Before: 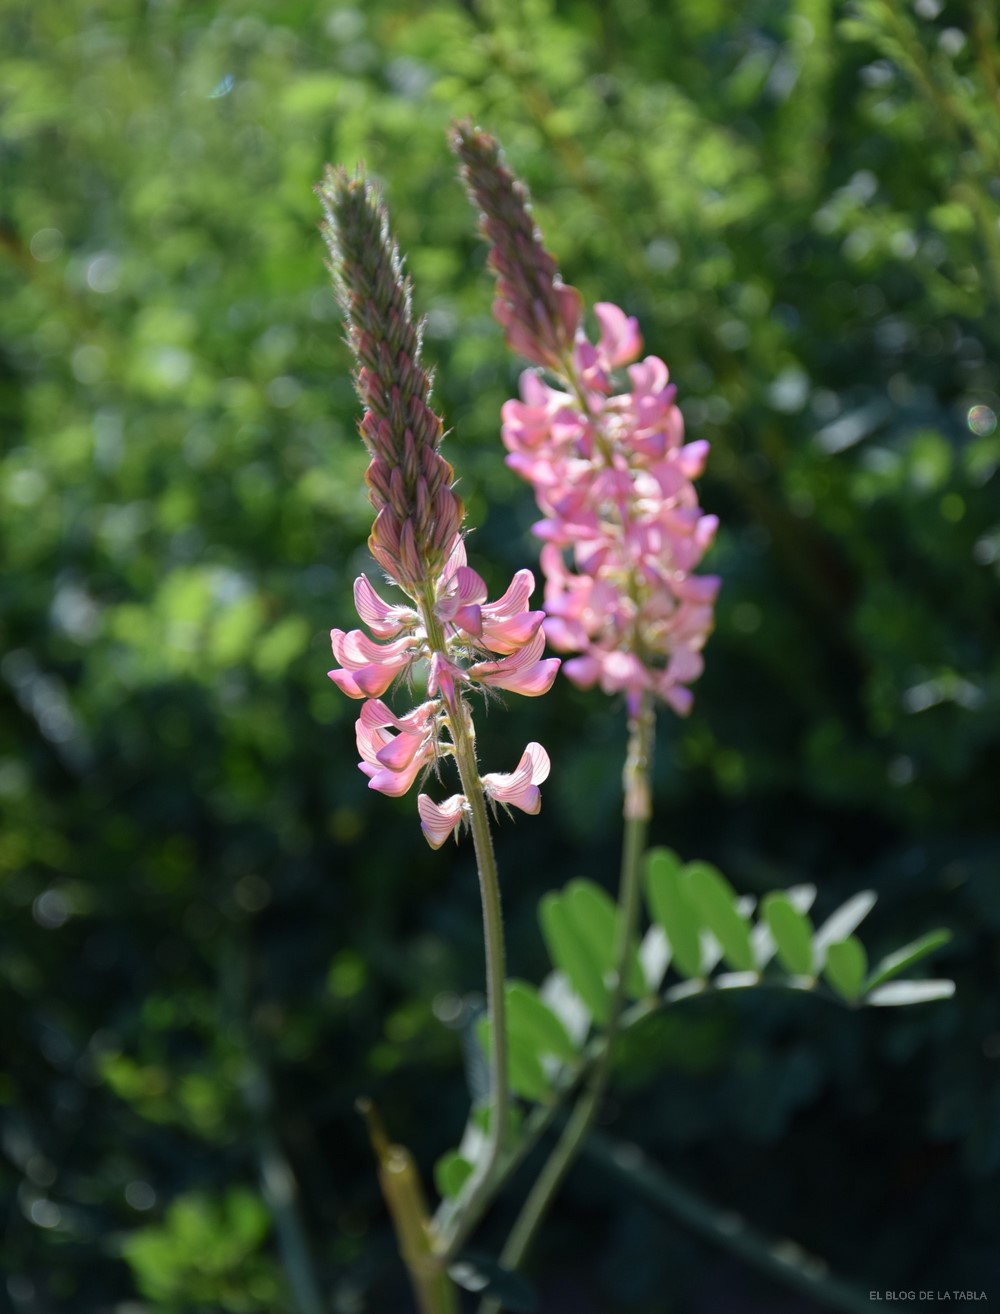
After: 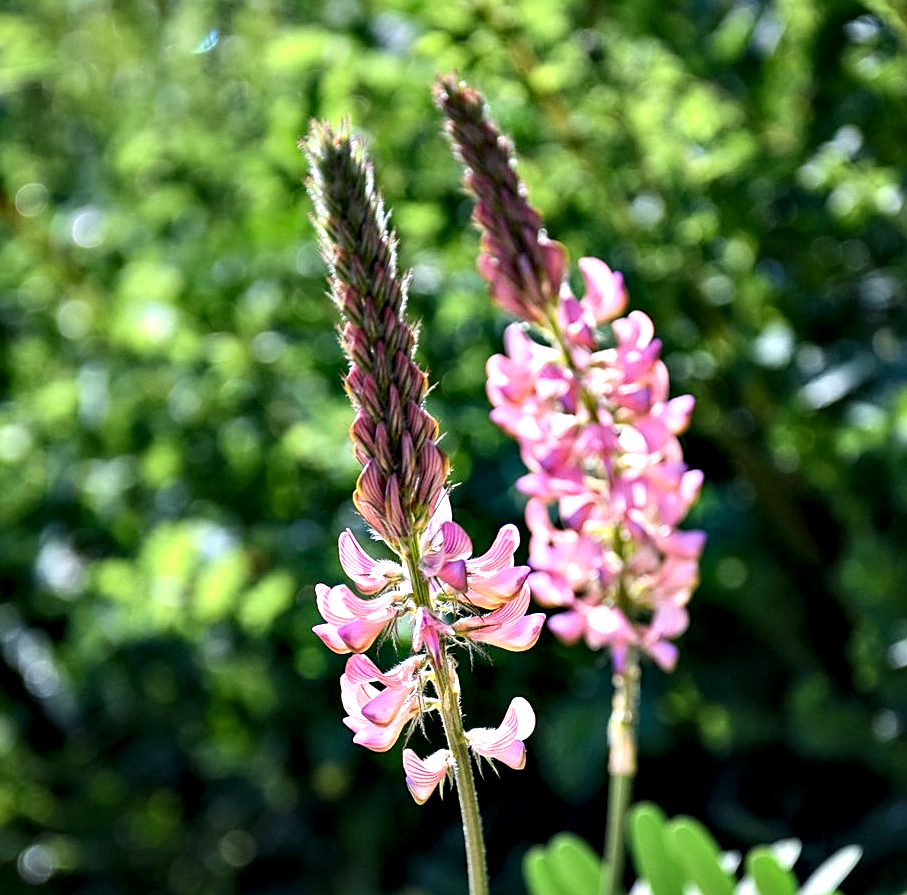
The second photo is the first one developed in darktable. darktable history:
contrast equalizer: octaves 7, y [[0.6 ×6], [0.55 ×6], [0 ×6], [0 ×6], [0 ×6]]
local contrast: detail 134%, midtone range 0.744
crop: left 1.576%, top 3.43%, right 7.692%, bottom 28.446%
velvia: strength 6.42%
contrast brightness saturation: contrast 0.196, brightness 0.156, saturation 0.226
exposure: compensate exposure bias true, compensate highlight preservation false
sharpen: on, module defaults
